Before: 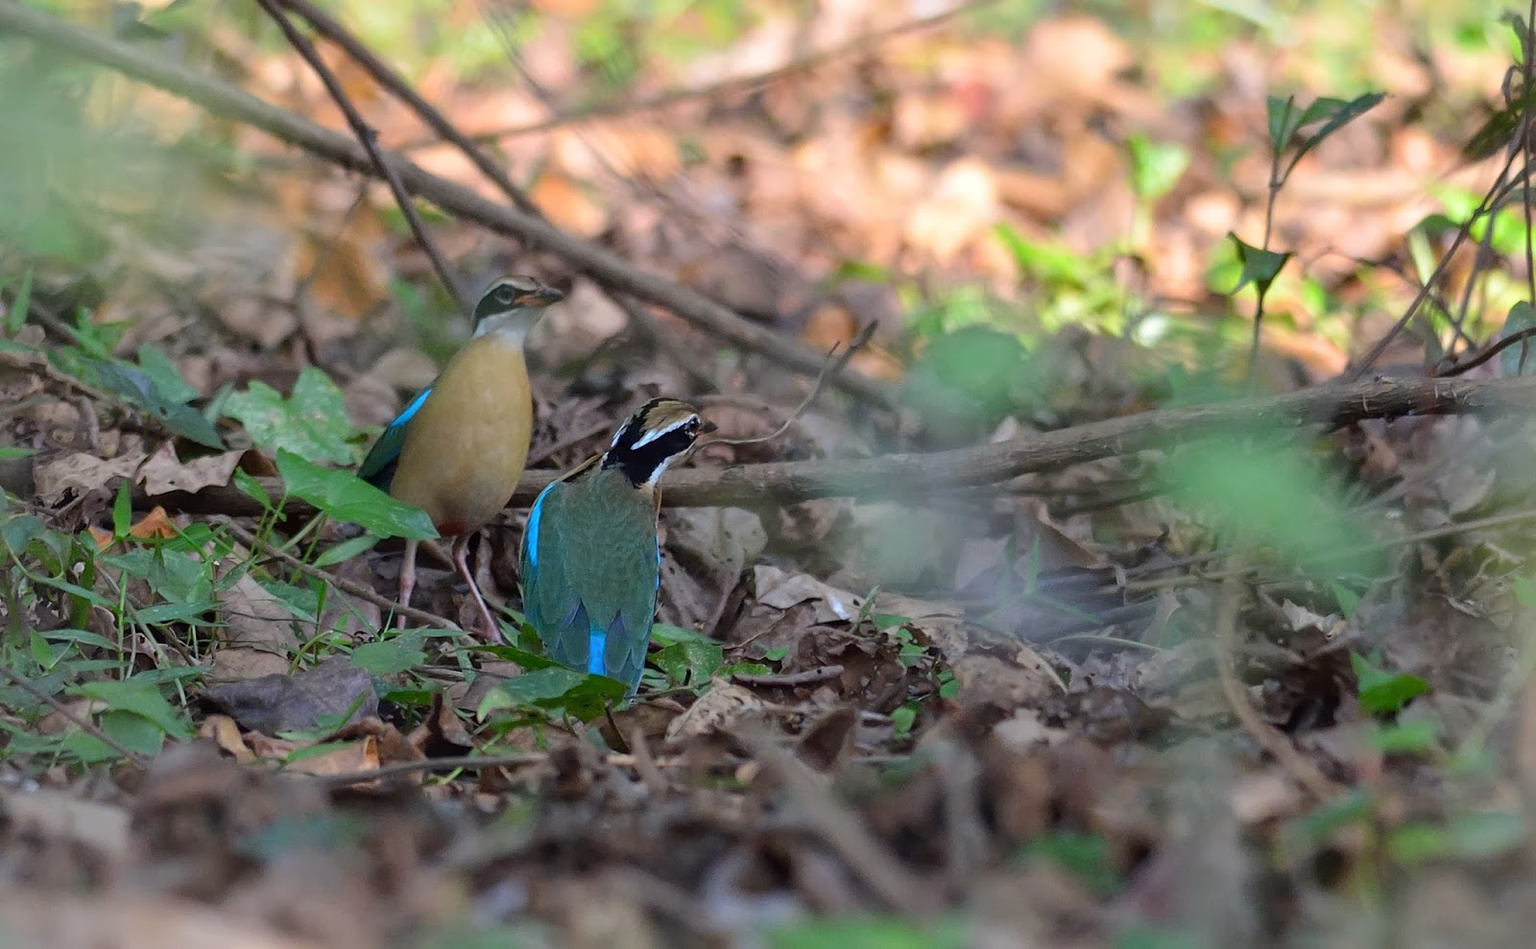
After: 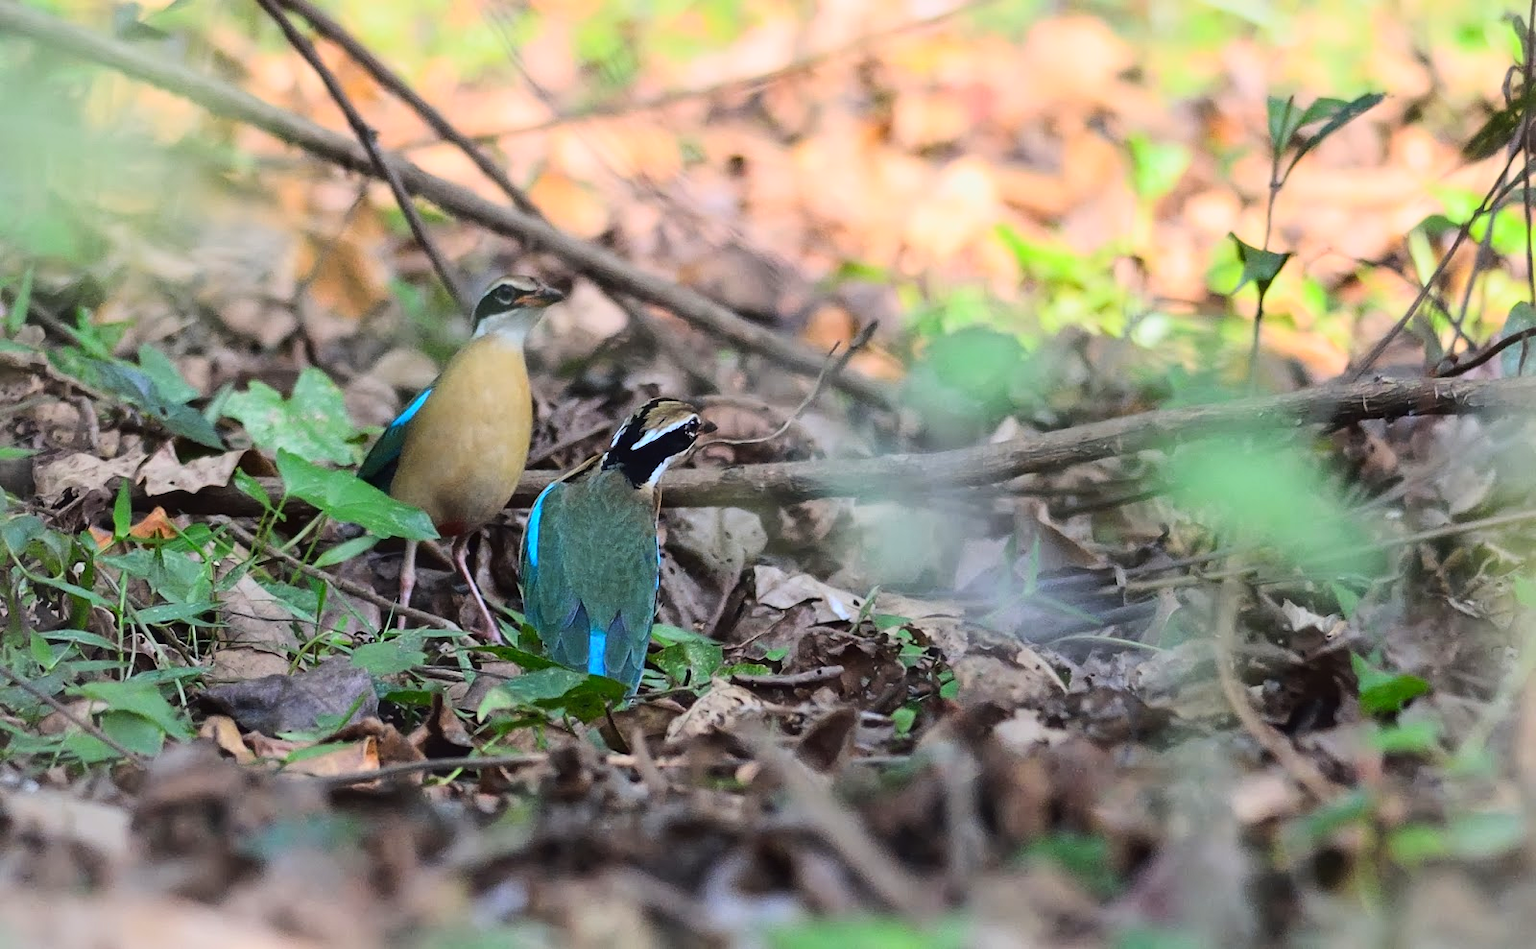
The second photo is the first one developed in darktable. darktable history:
tone curve: curves: ch0 [(0, 0.011) (0.139, 0.106) (0.295, 0.271) (0.499, 0.523) (0.739, 0.782) (0.857, 0.879) (1, 0.967)]; ch1 [(0, 0) (0.272, 0.249) (0.39, 0.379) (0.469, 0.456) (0.495, 0.497) (0.524, 0.53) (0.588, 0.62) (0.725, 0.779) (1, 1)]; ch2 [(0, 0) (0.125, 0.089) (0.35, 0.317) (0.437, 0.42) (0.502, 0.499) (0.533, 0.553) (0.599, 0.638) (1, 1)], color space Lab, linked channels, preserve colors none
contrast brightness saturation: contrast 0.203, brightness 0.154, saturation 0.137
